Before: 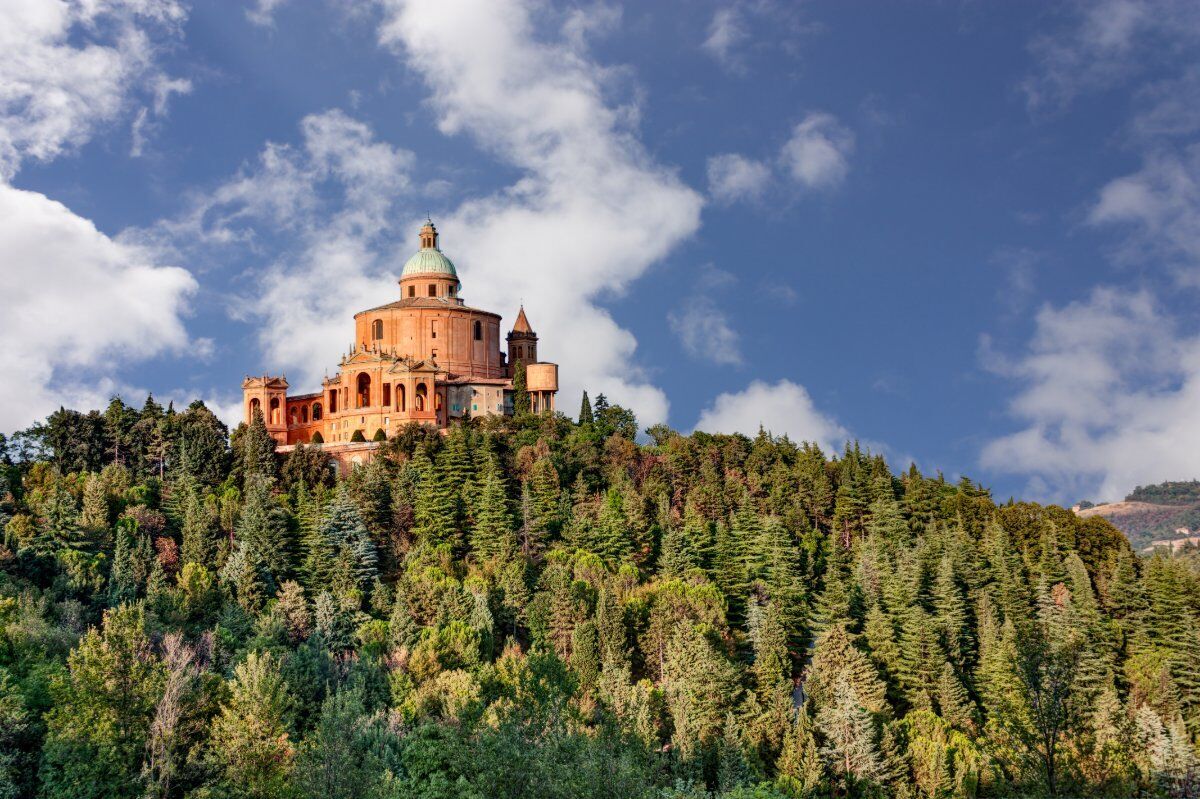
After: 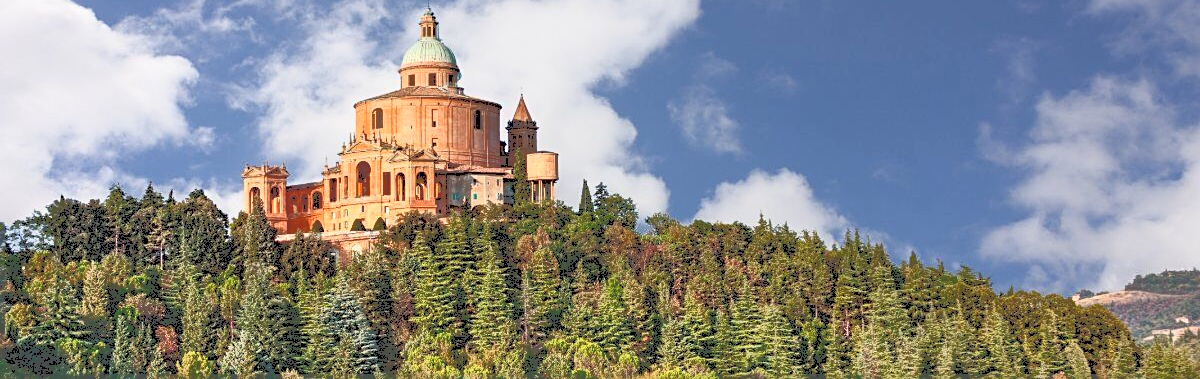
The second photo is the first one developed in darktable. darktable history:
sharpen: on, module defaults
tone curve: curves: ch0 [(0, 0) (0.003, 0.319) (0.011, 0.319) (0.025, 0.323) (0.044, 0.323) (0.069, 0.327) (0.1, 0.33) (0.136, 0.338) (0.177, 0.348) (0.224, 0.361) (0.277, 0.374) (0.335, 0.398) (0.399, 0.444) (0.468, 0.516) (0.543, 0.595) (0.623, 0.694) (0.709, 0.793) (0.801, 0.883) (0.898, 0.942) (1, 1)], color space Lab, independent channels, preserve colors none
crop and rotate: top 26.51%, bottom 25.989%
